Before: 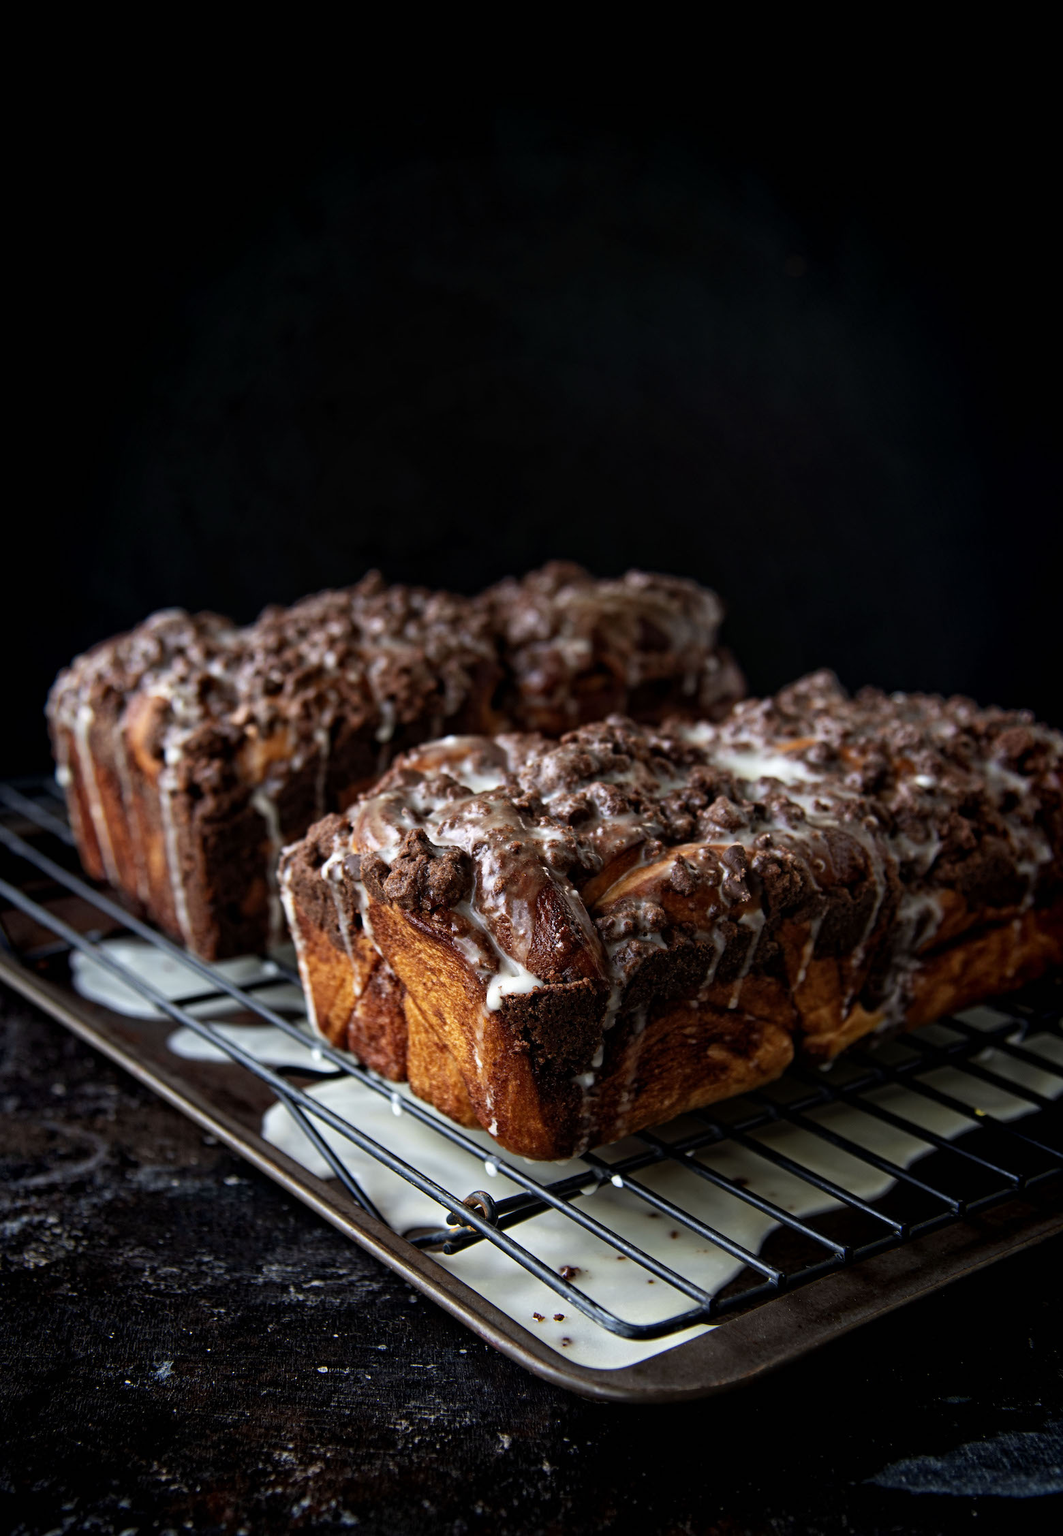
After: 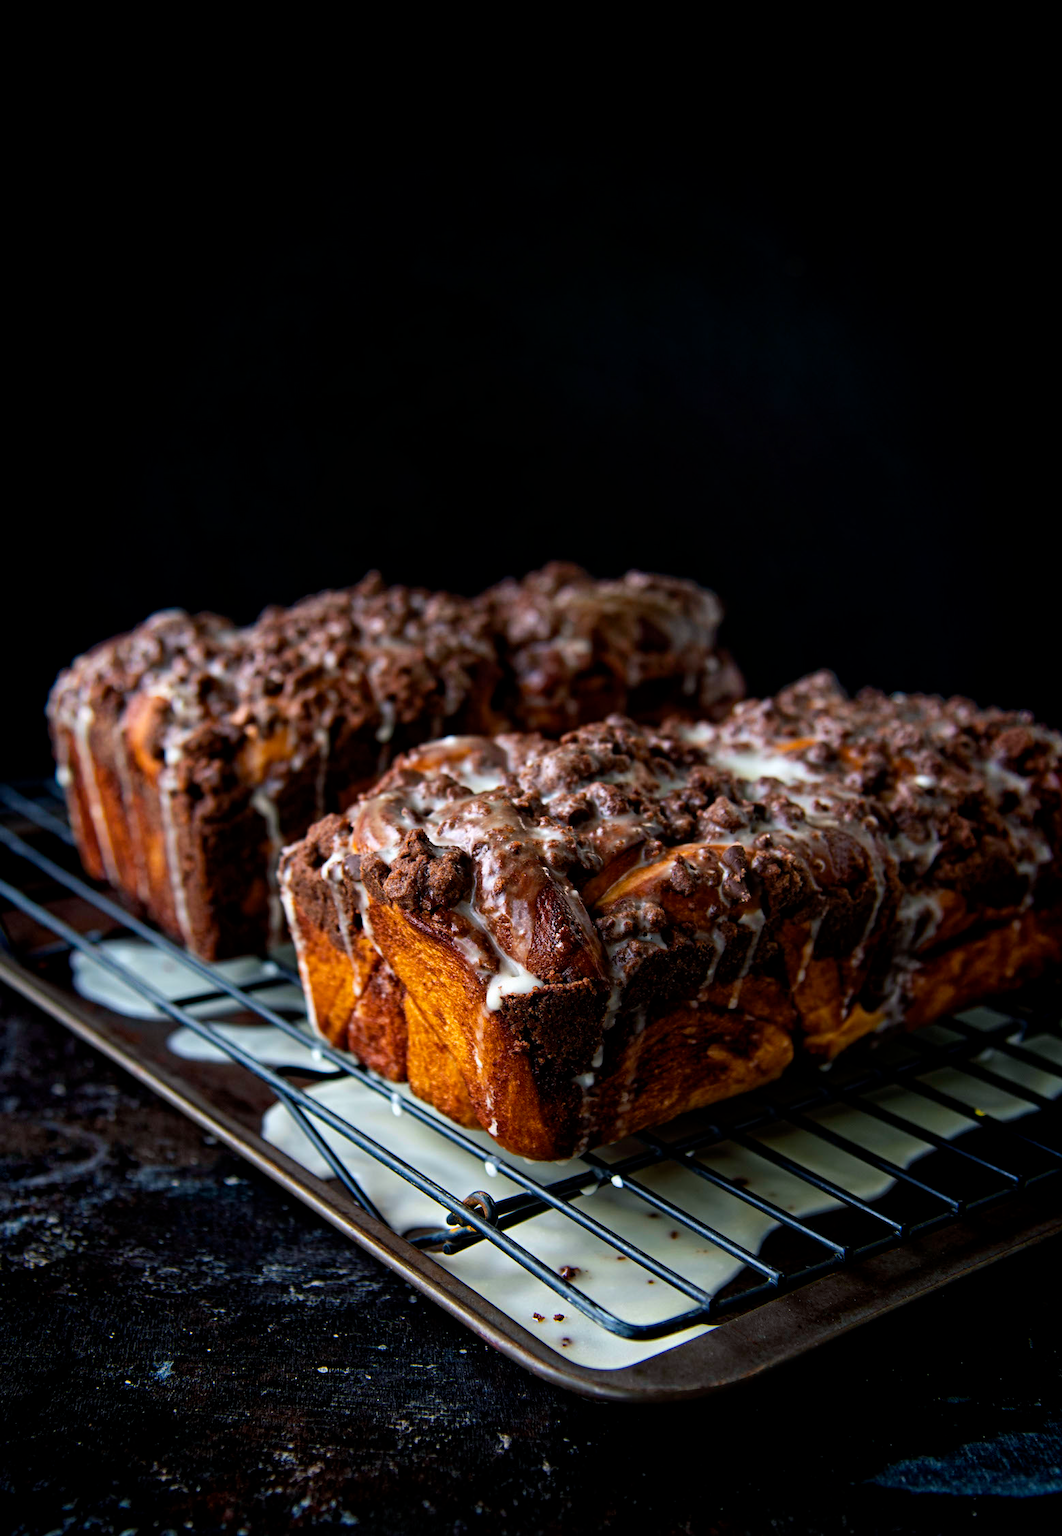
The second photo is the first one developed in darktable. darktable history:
color balance rgb: shadows lift › chroma 5.318%, shadows lift › hue 238.11°, perceptual saturation grading › global saturation 19.73%, global vibrance 20%
color correction: highlights a* 0.022, highlights b* -0.658
